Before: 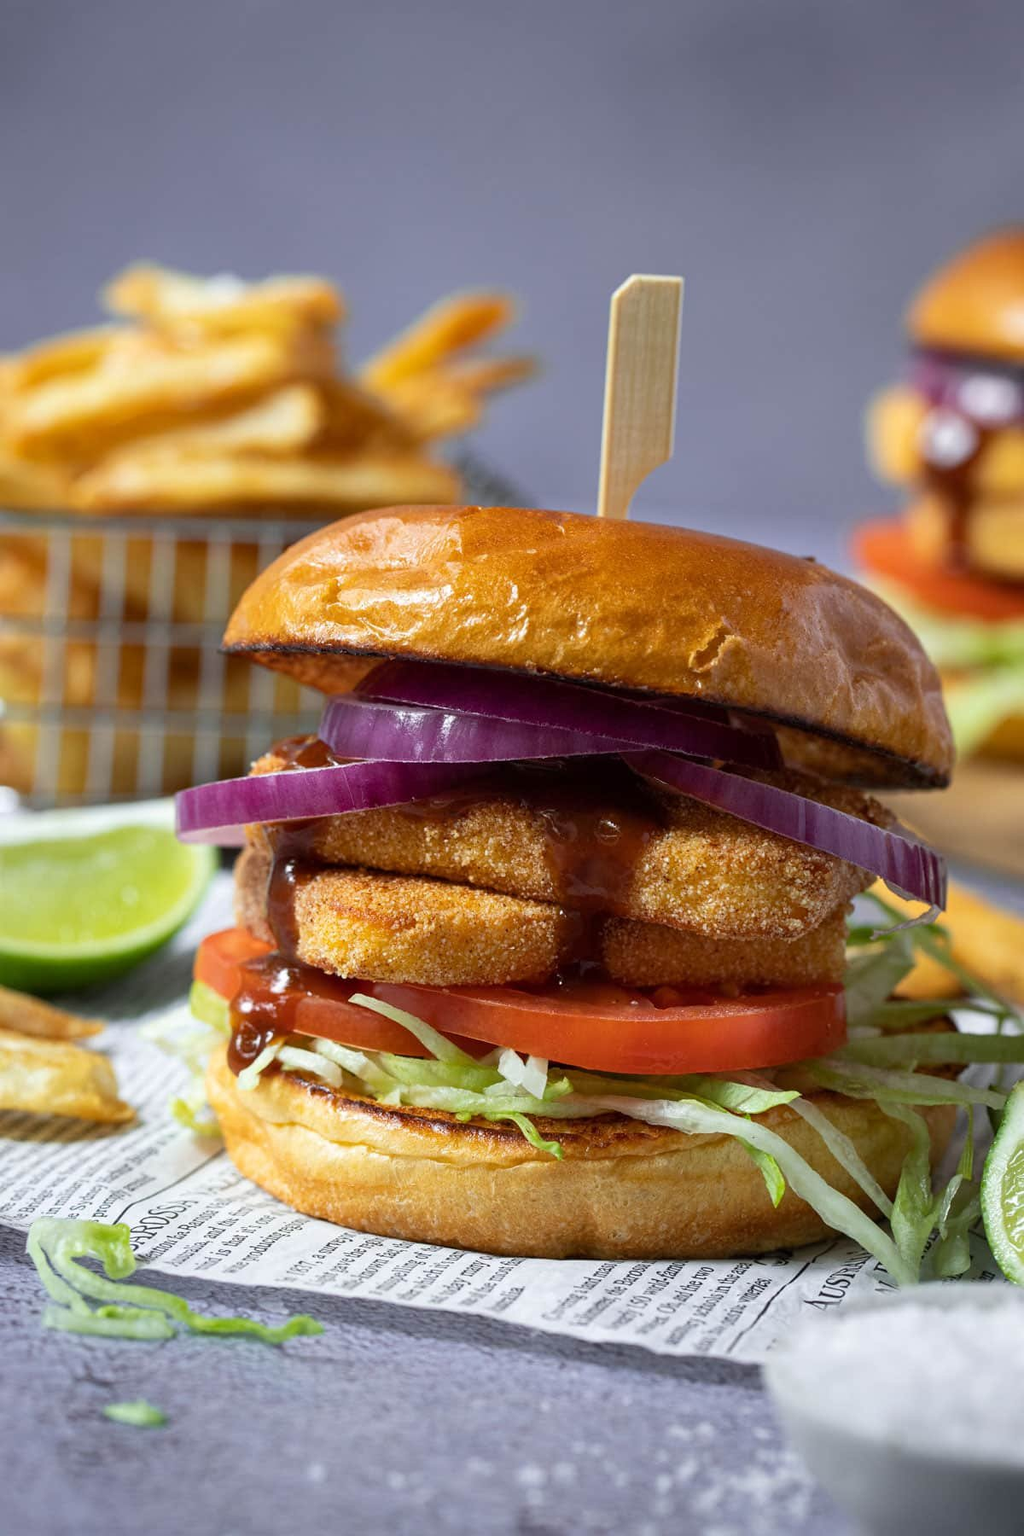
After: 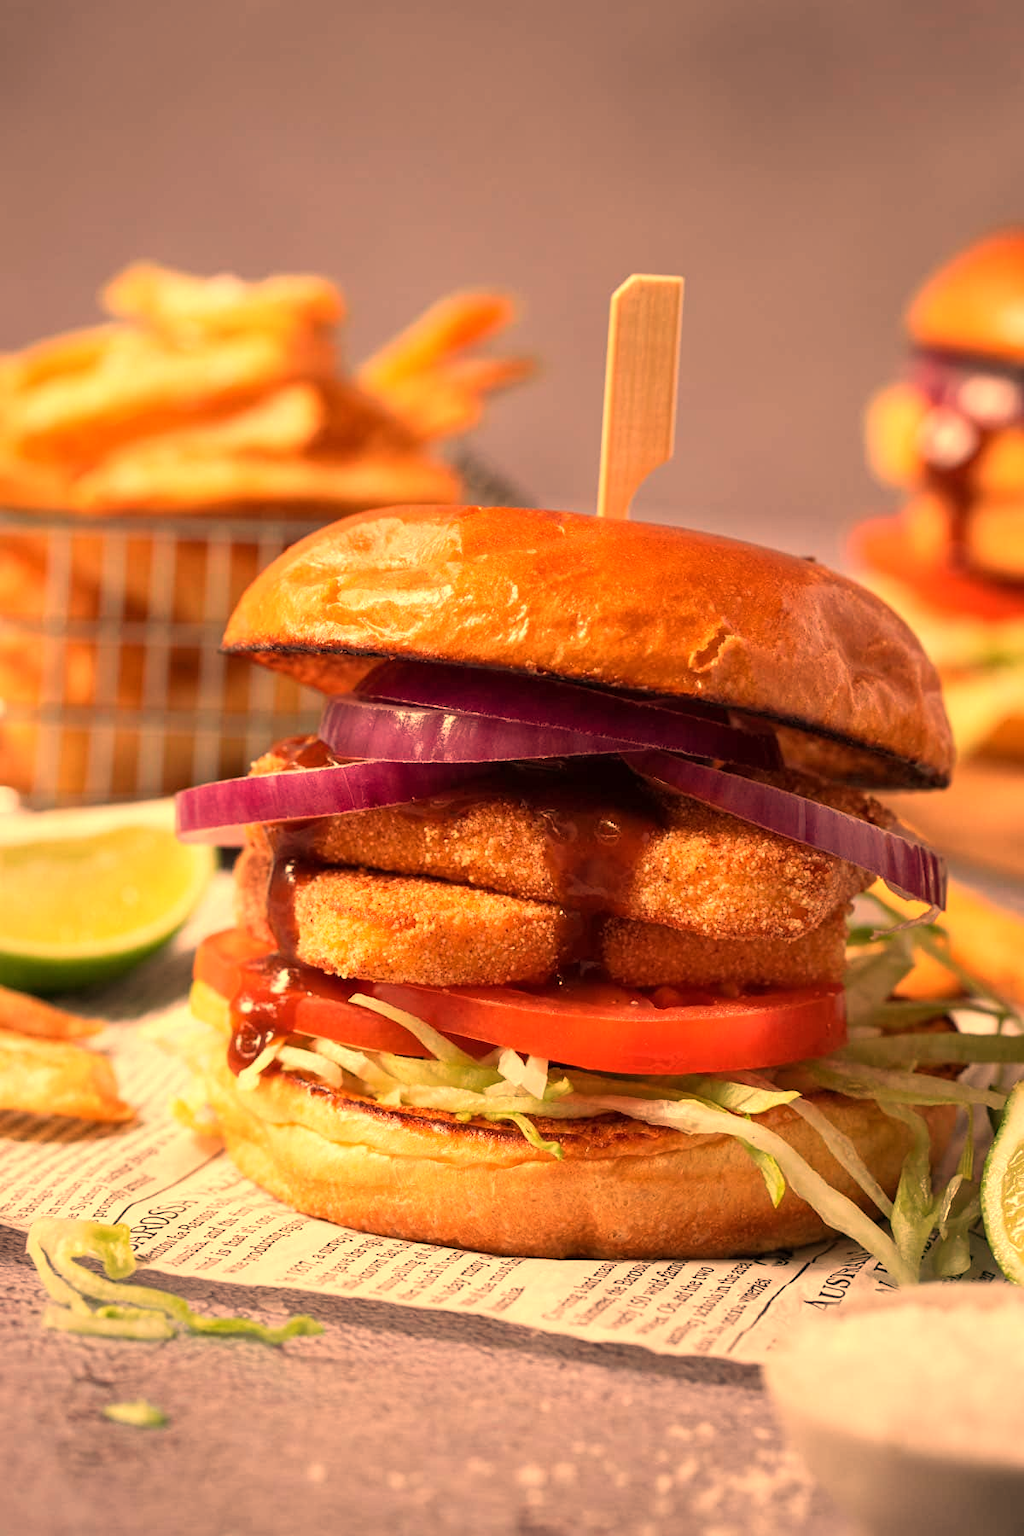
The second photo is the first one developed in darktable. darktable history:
white balance: red 1.467, blue 0.684
rgb levels: preserve colors max RGB
